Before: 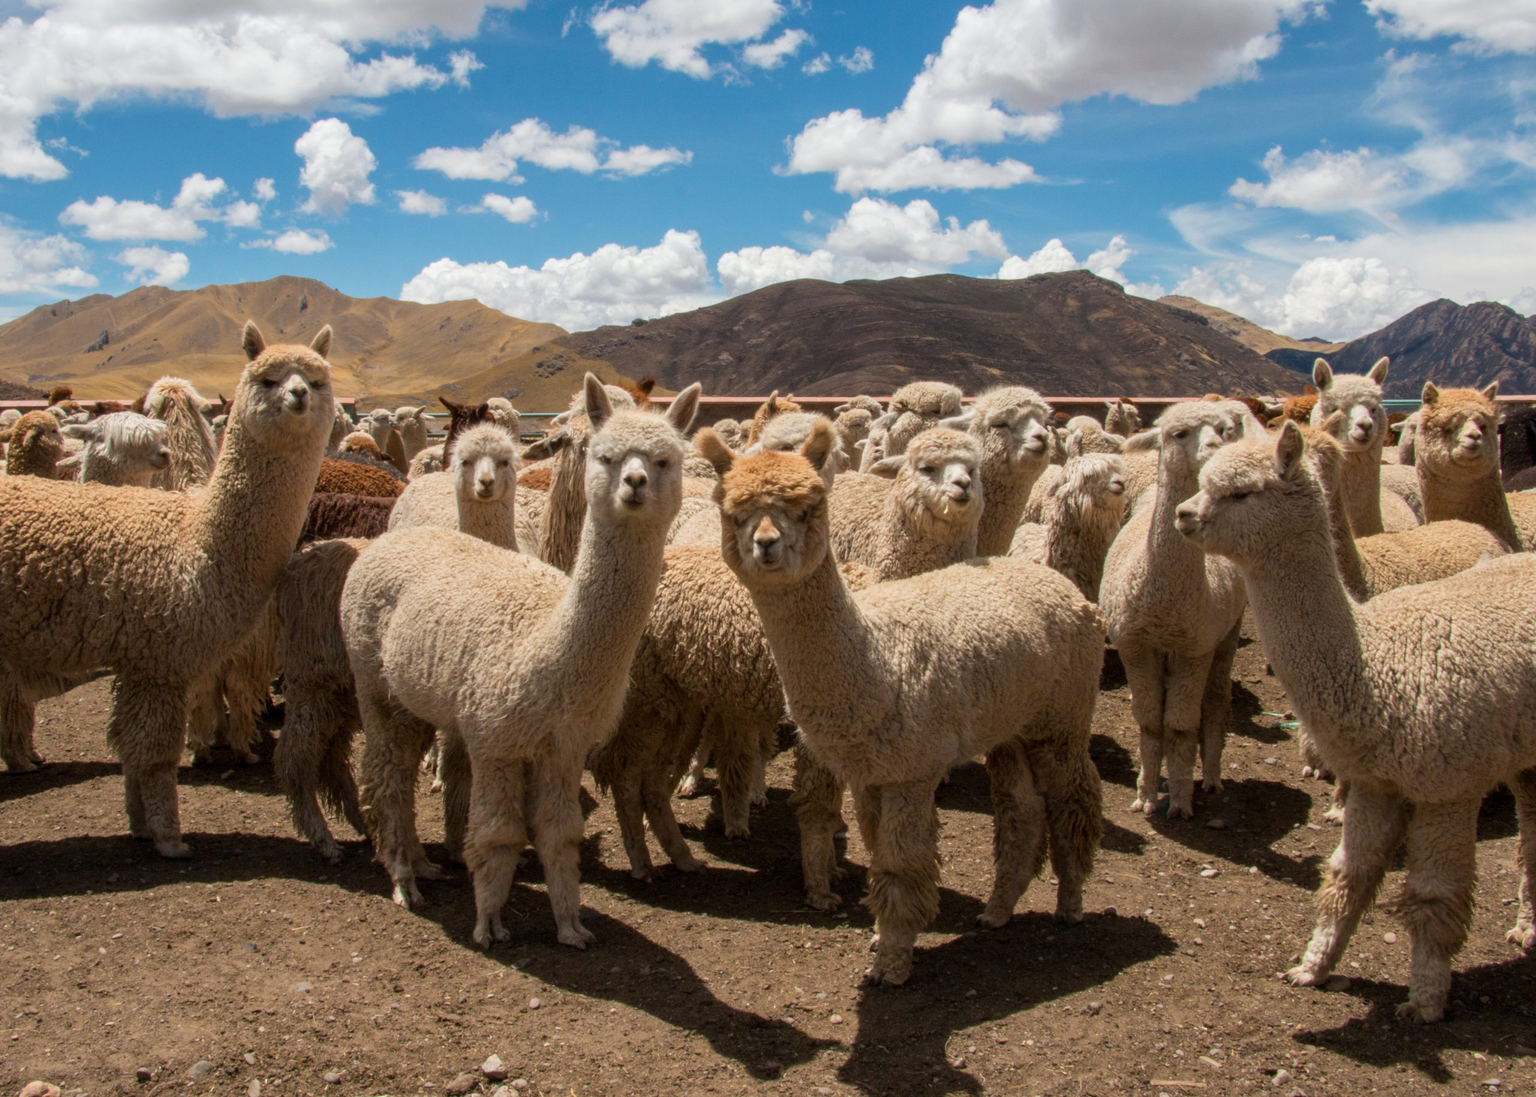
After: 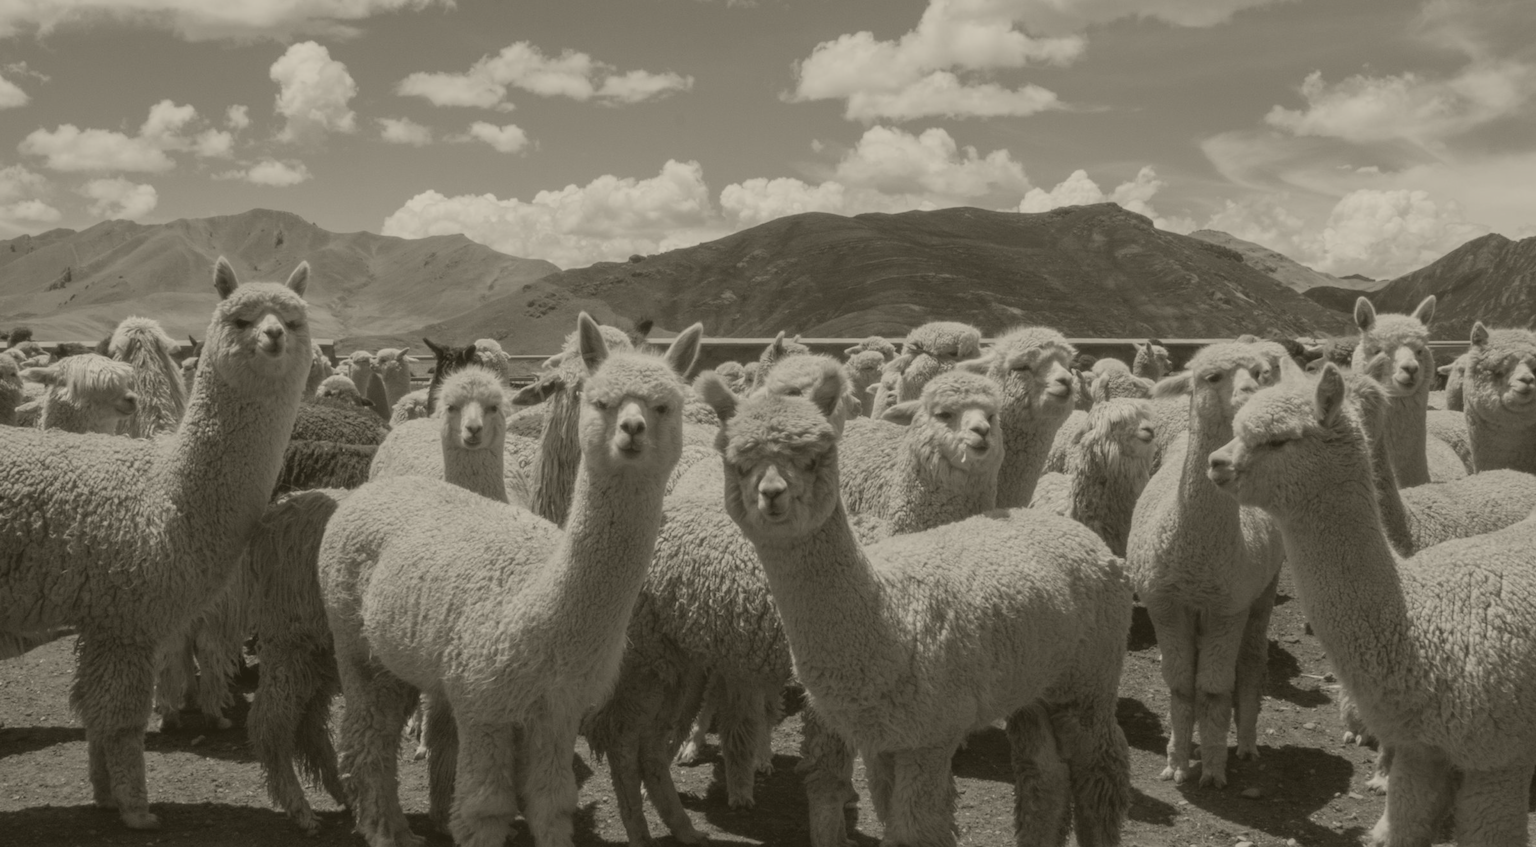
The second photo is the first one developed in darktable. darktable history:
crop: left 2.737%, top 7.287%, right 3.421%, bottom 20.179%
exposure: black level correction 0, exposure 0.7 EV, compensate exposure bias true, compensate highlight preservation false
colorize: hue 41.44°, saturation 22%, source mix 60%, lightness 10.61%
